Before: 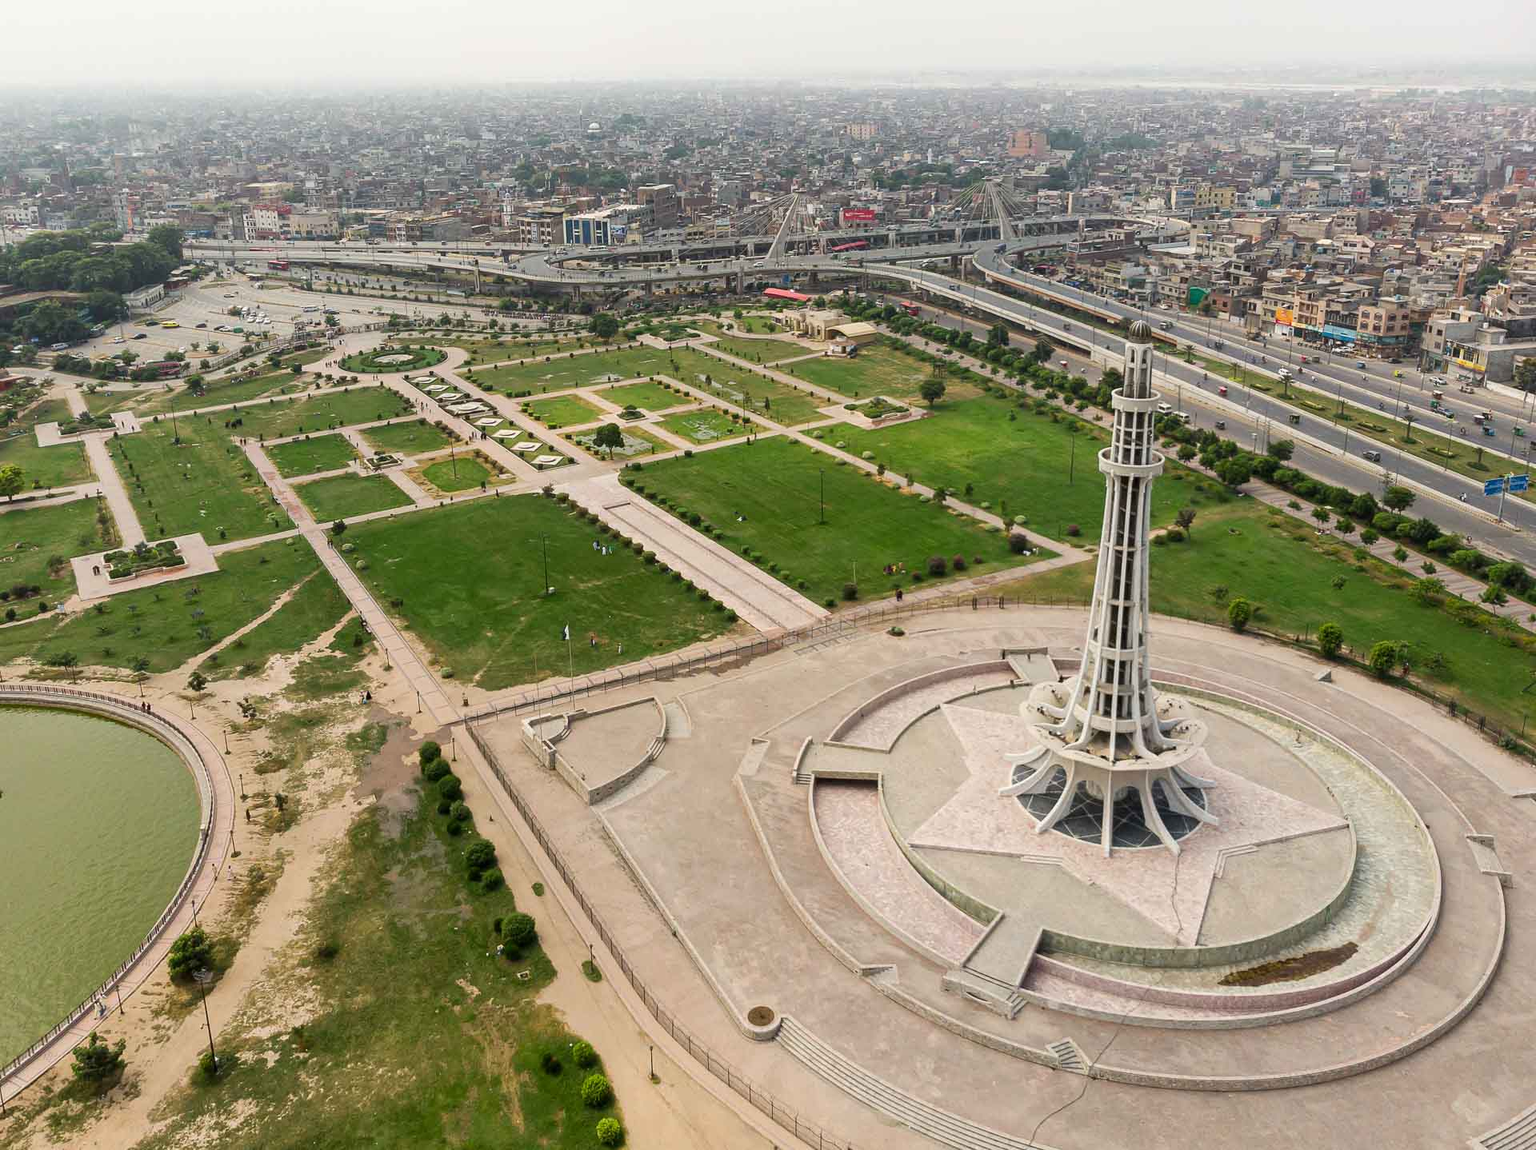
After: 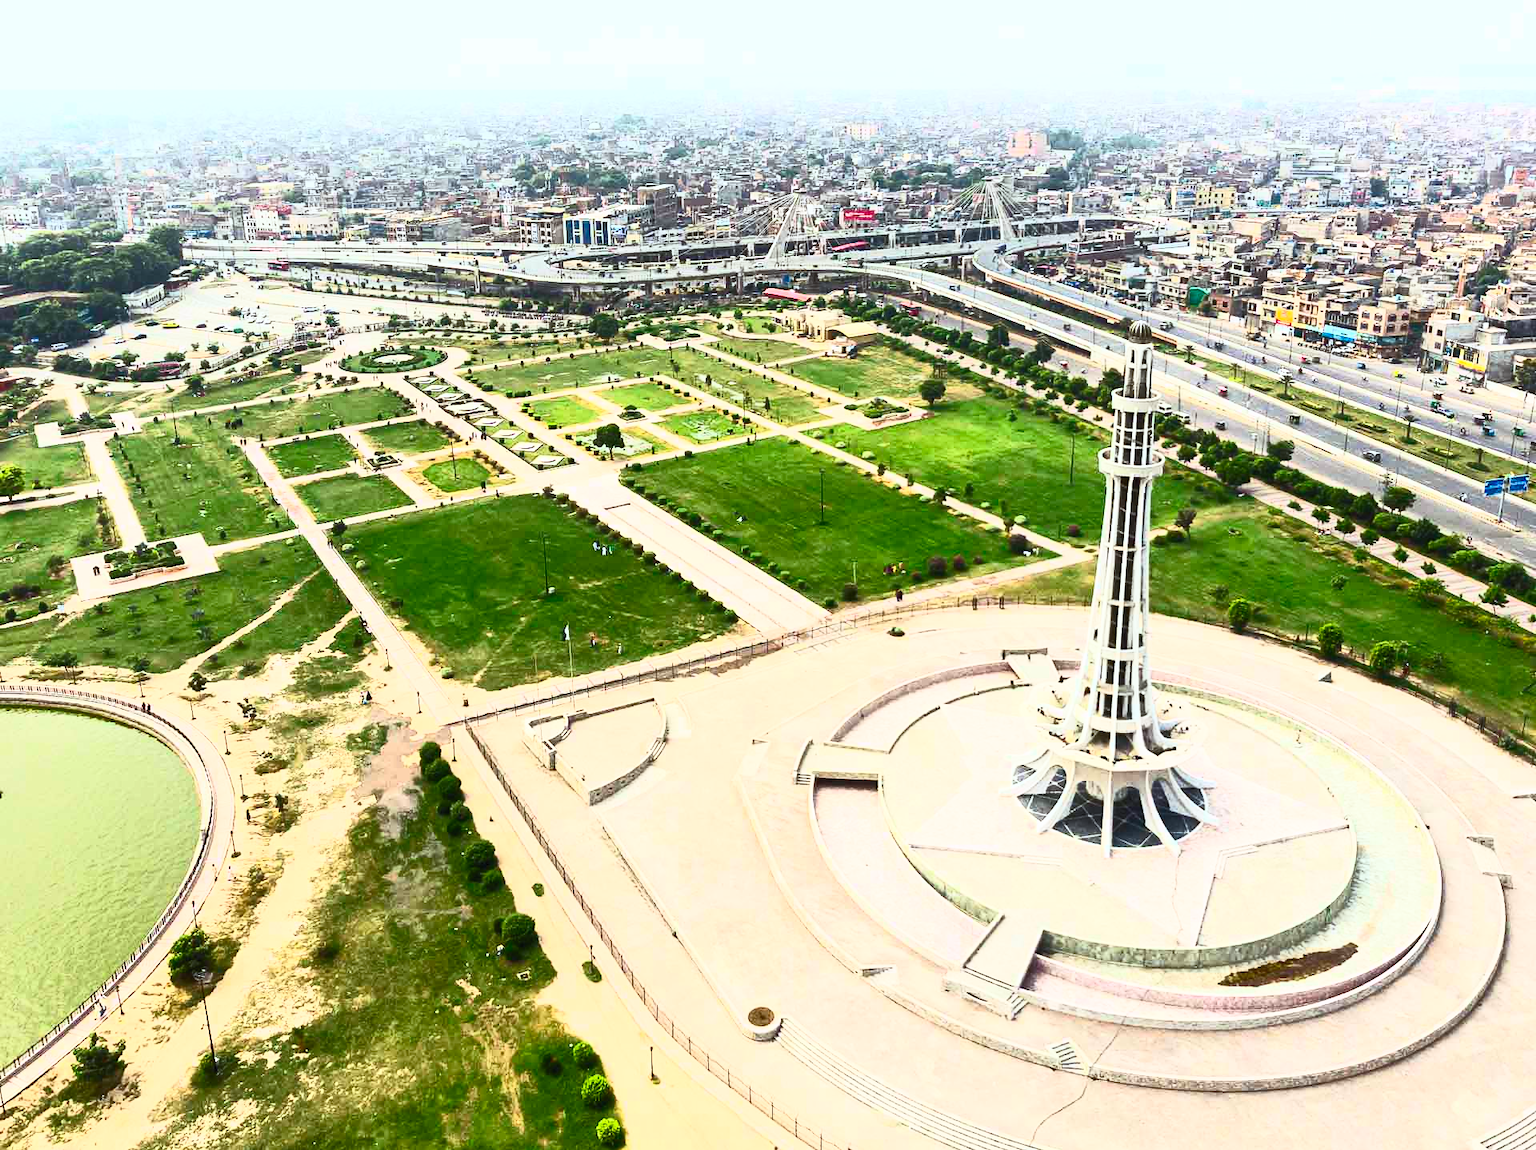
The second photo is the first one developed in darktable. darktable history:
contrast brightness saturation: contrast 0.814, brightness 0.605, saturation 0.582
color calibration: illuminant as shot in camera, x 0.358, y 0.373, temperature 4628.91 K
color correction: highlights a* -4.7, highlights b* 5.03, saturation 0.967
